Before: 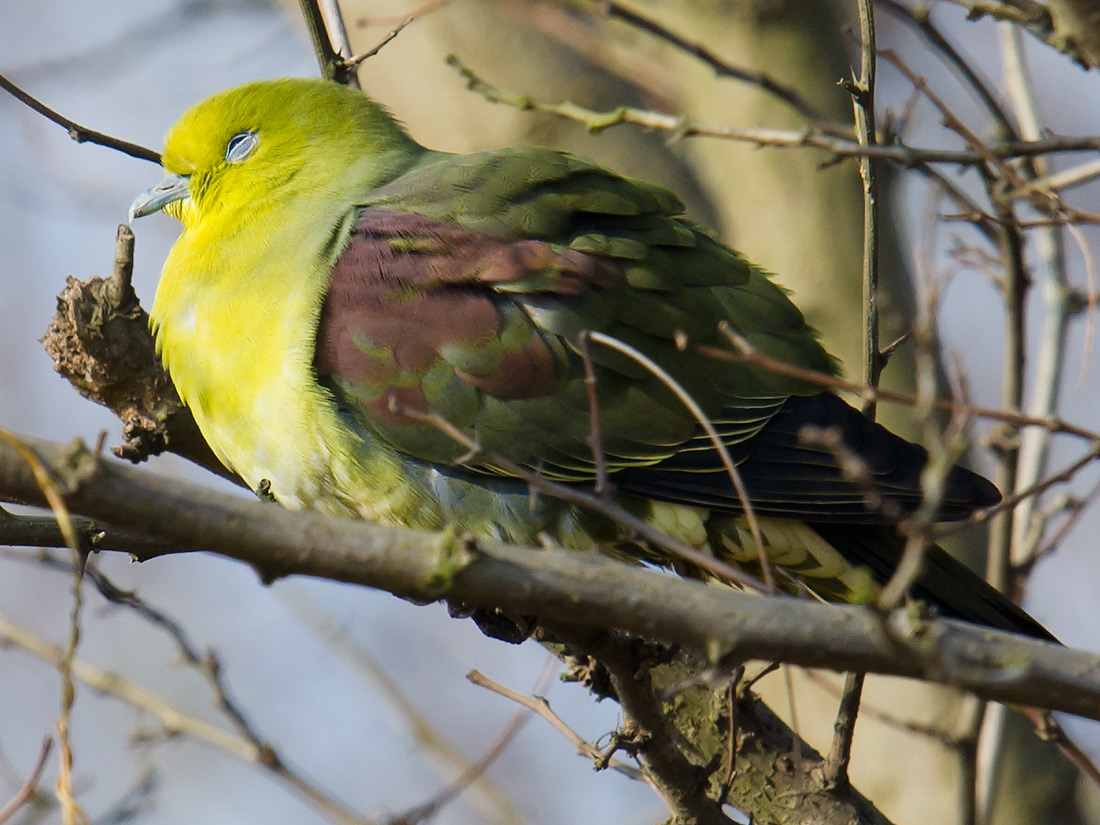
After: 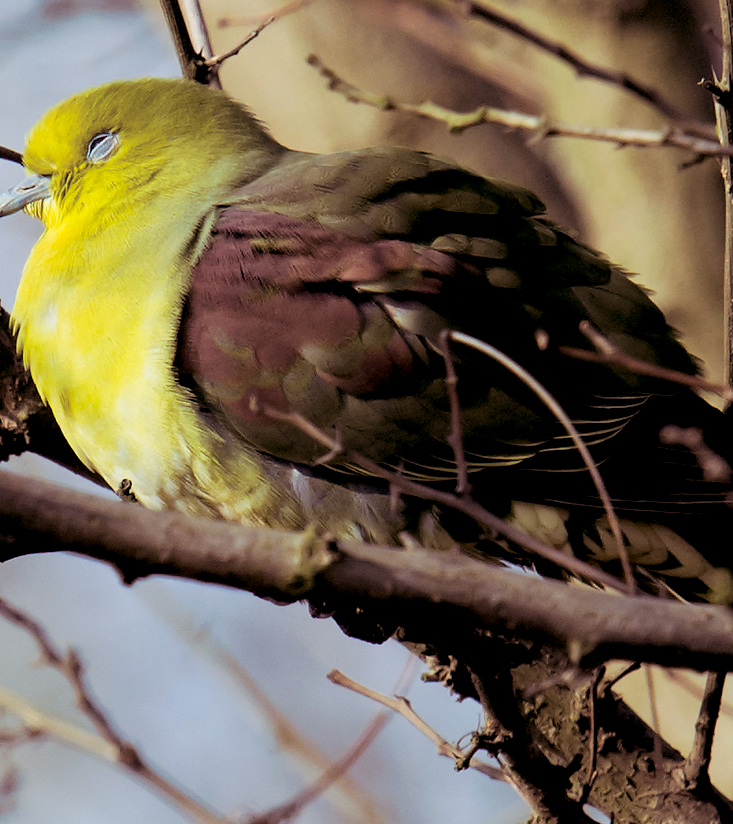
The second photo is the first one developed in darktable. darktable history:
split-toning: shadows › saturation 0.41, highlights › saturation 0, compress 33.55%
crop and rotate: left 12.648%, right 20.685%
exposure: black level correction 0.016, exposure -0.009 EV, compensate highlight preservation false
